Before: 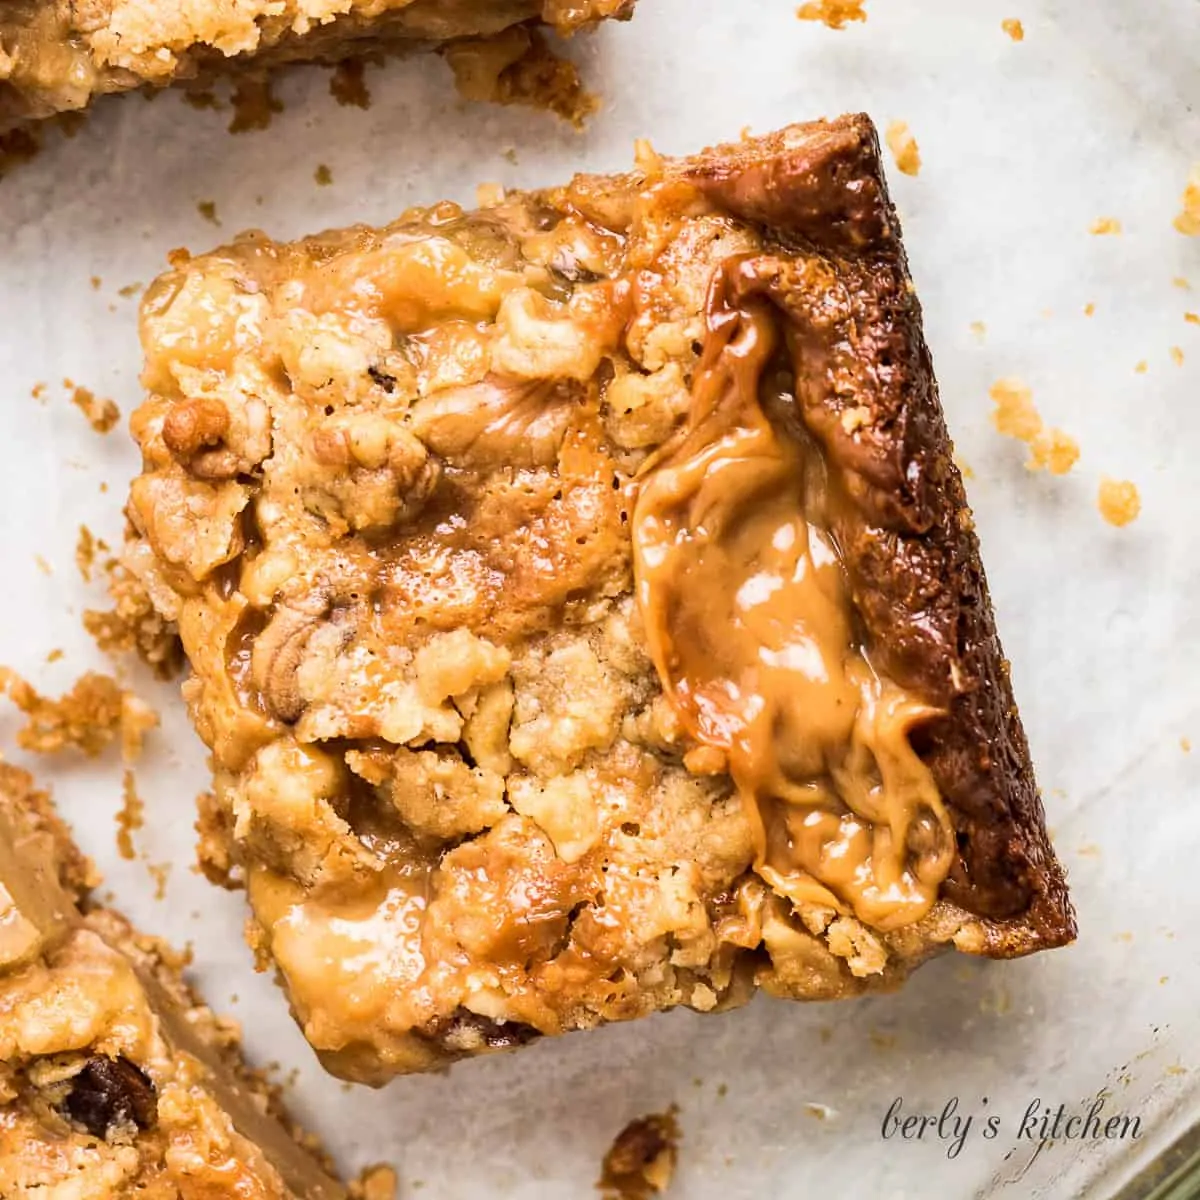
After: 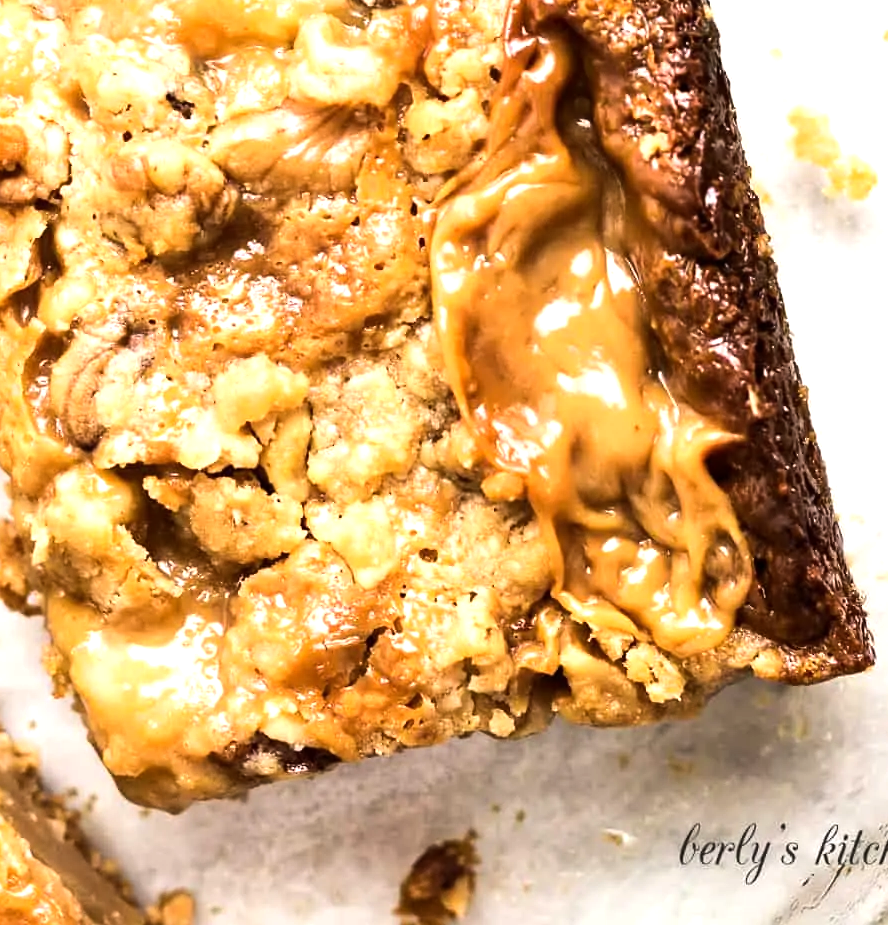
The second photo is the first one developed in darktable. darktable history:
tone equalizer: -8 EV -0.75 EV, -7 EV -0.7 EV, -6 EV -0.6 EV, -5 EV -0.4 EV, -3 EV 0.4 EV, -2 EV 0.6 EV, -1 EV 0.7 EV, +0 EV 0.75 EV, edges refinement/feathering 500, mask exposure compensation -1.57 EV, preserve details no
crop: left 16.871%, top 22.857%, right 9.116%
